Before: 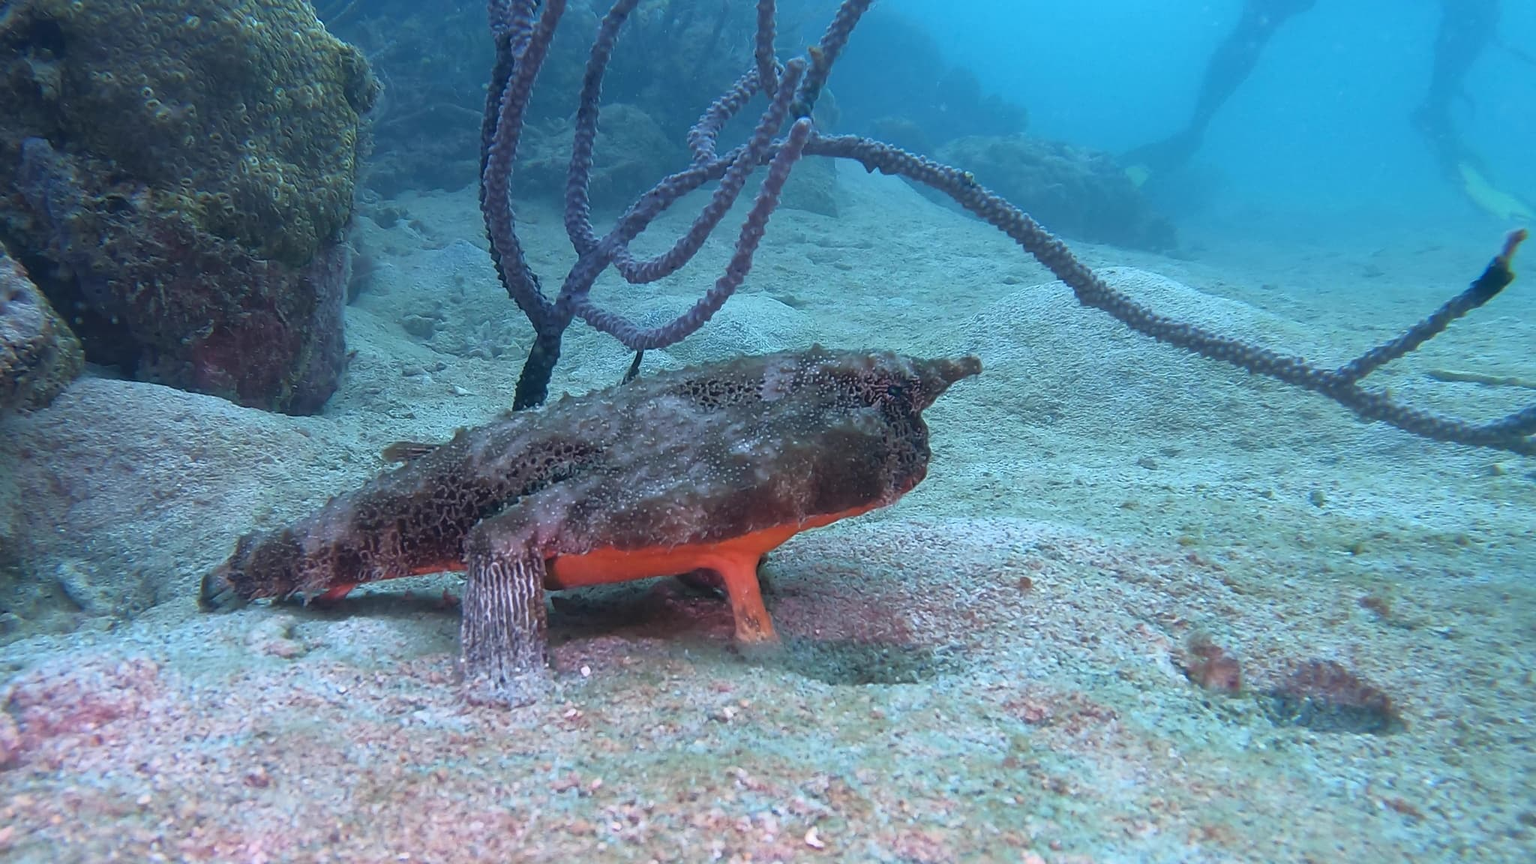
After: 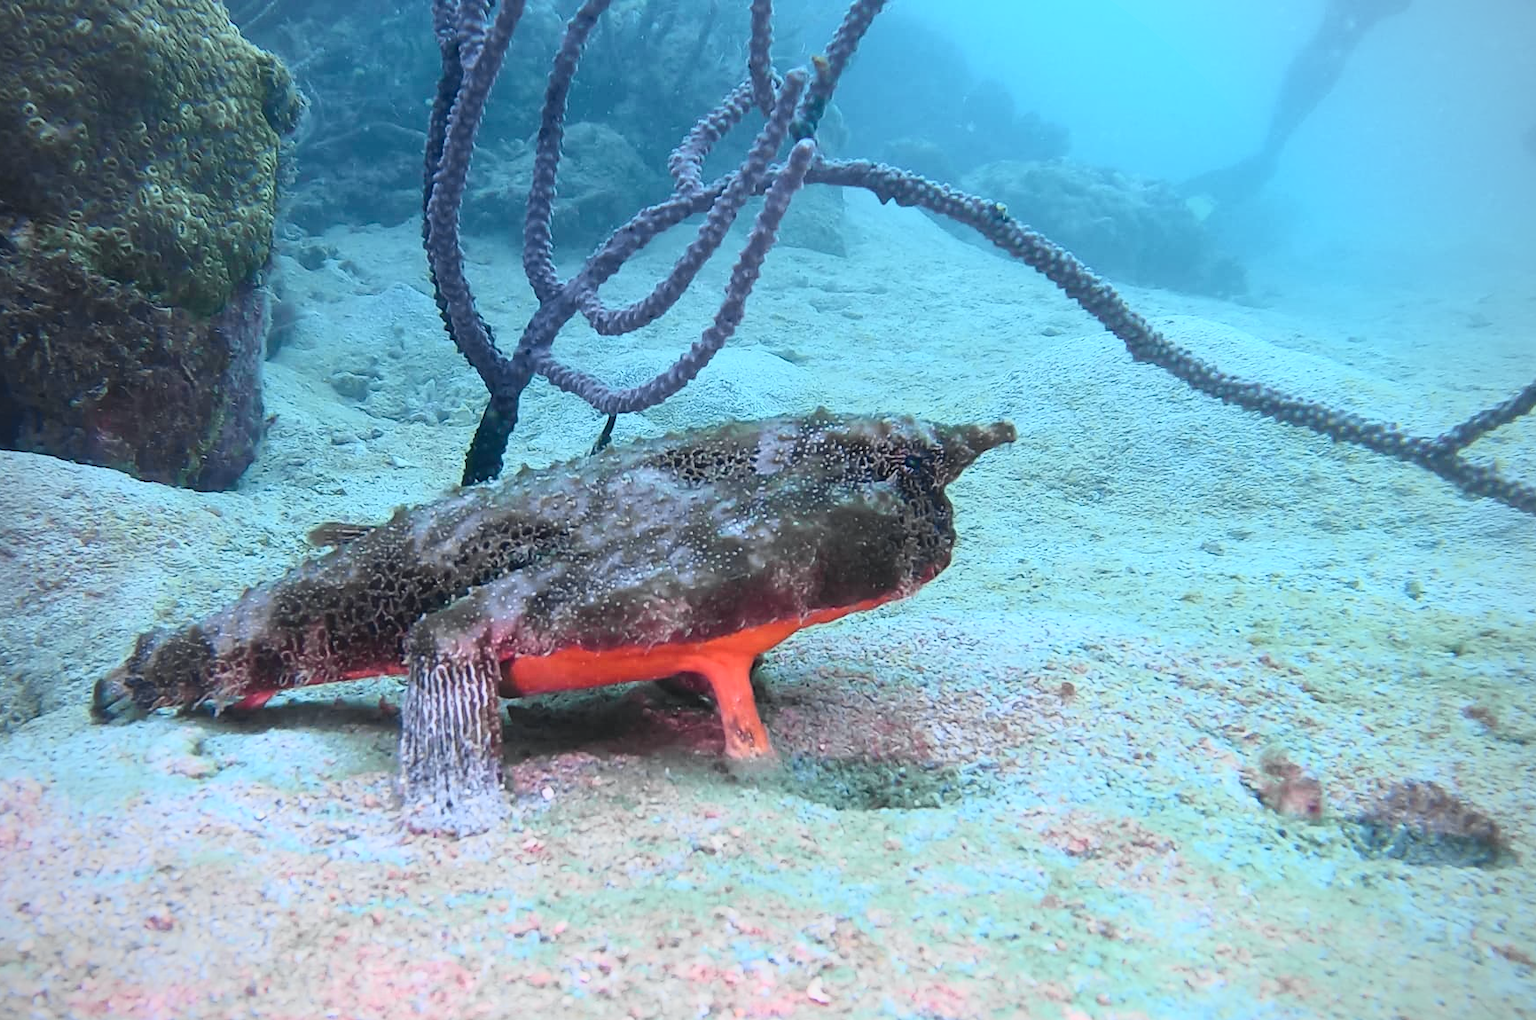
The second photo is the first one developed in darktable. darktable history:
tone curve: curves: ch0 [(0, 0.015) (0.037, 0.022) (0.131, 0.116) (0.316, 0.345) (0.49, 0.615) (0.677, 0.82) (0.813, 0.891) (1, 0.955)]; ch1 [(0, 0) (0.366, 0.367) (0.475, 0.462) (0.494, 0.496) (0.504, 0.497) (0.554, 0.571) (0.618, 0.668) (1, 1)]; ch2 [(0, 0) (0.333, 0.346) (0.375, 0.375) (0.435, 0.424) (0.476, 0.492) (0.502, 0.499) (0.525, 0.522) (0.558, 0.575) (0.614, 0.656) (1, 1)], color space Lab, independent channels, preserve colors none
vignetting: fall-off radius 60.83%, unbound false
crop: left 7.985%, right 7.43%
exposure: black level correction -0.001, exposure 0.08 EV, compensate highlight preservation false
